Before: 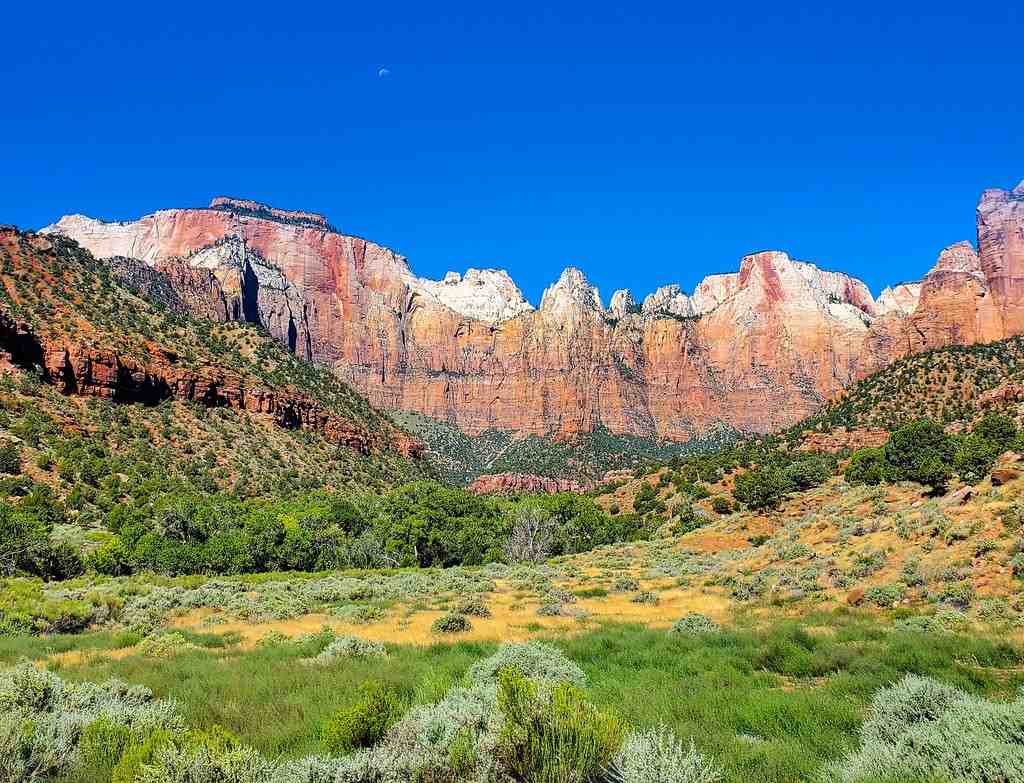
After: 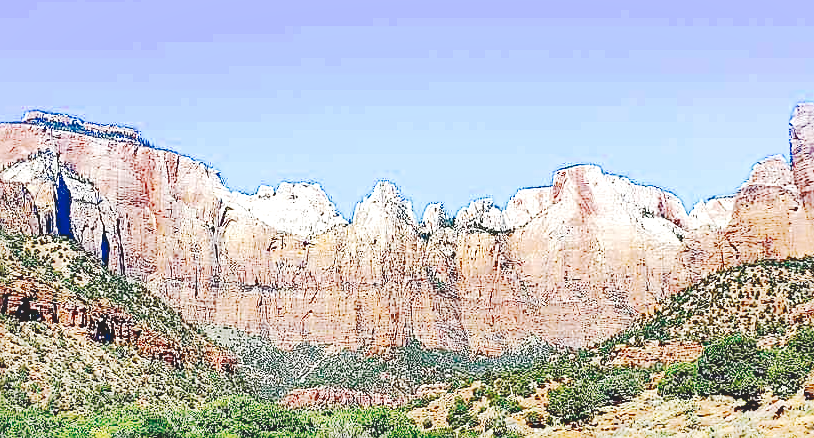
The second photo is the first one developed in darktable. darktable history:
crop: left 18.269%, top 11.066%, right 2.205%, bottom 32.964%
local contrast: mode bilateral grid, contrast 100, coarseness 99, detail 165%, midtone range 0.2
exposure: black level correction 0.014, exposure 1.789 EV, compensate highlight preservation false
sharpen: on, module defaults
color zones: curves: ch0 [(0, 0.5) (0.125, 0.4) (0.25, 0.5) (0.375, 0.4) (0.5, 0.4) (0.625, 0.6) (0.75, 0.6) (0.875, 0.5)]; ch1 [(0, 0.35) (0.125, 0.45) (0.25, 0.35) (0.375, 0.35) (0.5, 0.35) (0.625, 0.35) (0.75, 0.45) (0.875, 0.35)]; ch2 [(0, 0.6) (0.125, 0.5) (0.25, 0.5) (0.375, 0.6) (0.5, 0.6) (0.625, 0.5) (0.75, 0.5) (0.875, 0.5)]
tone curve: curves: ch0 [(0, 0.148) (0.191, 0.225) (0.712, 0.695) (0.864, 0.797) (1, 0.839)], preserve colors none
contrast brightness saturation: saturation 0.129
